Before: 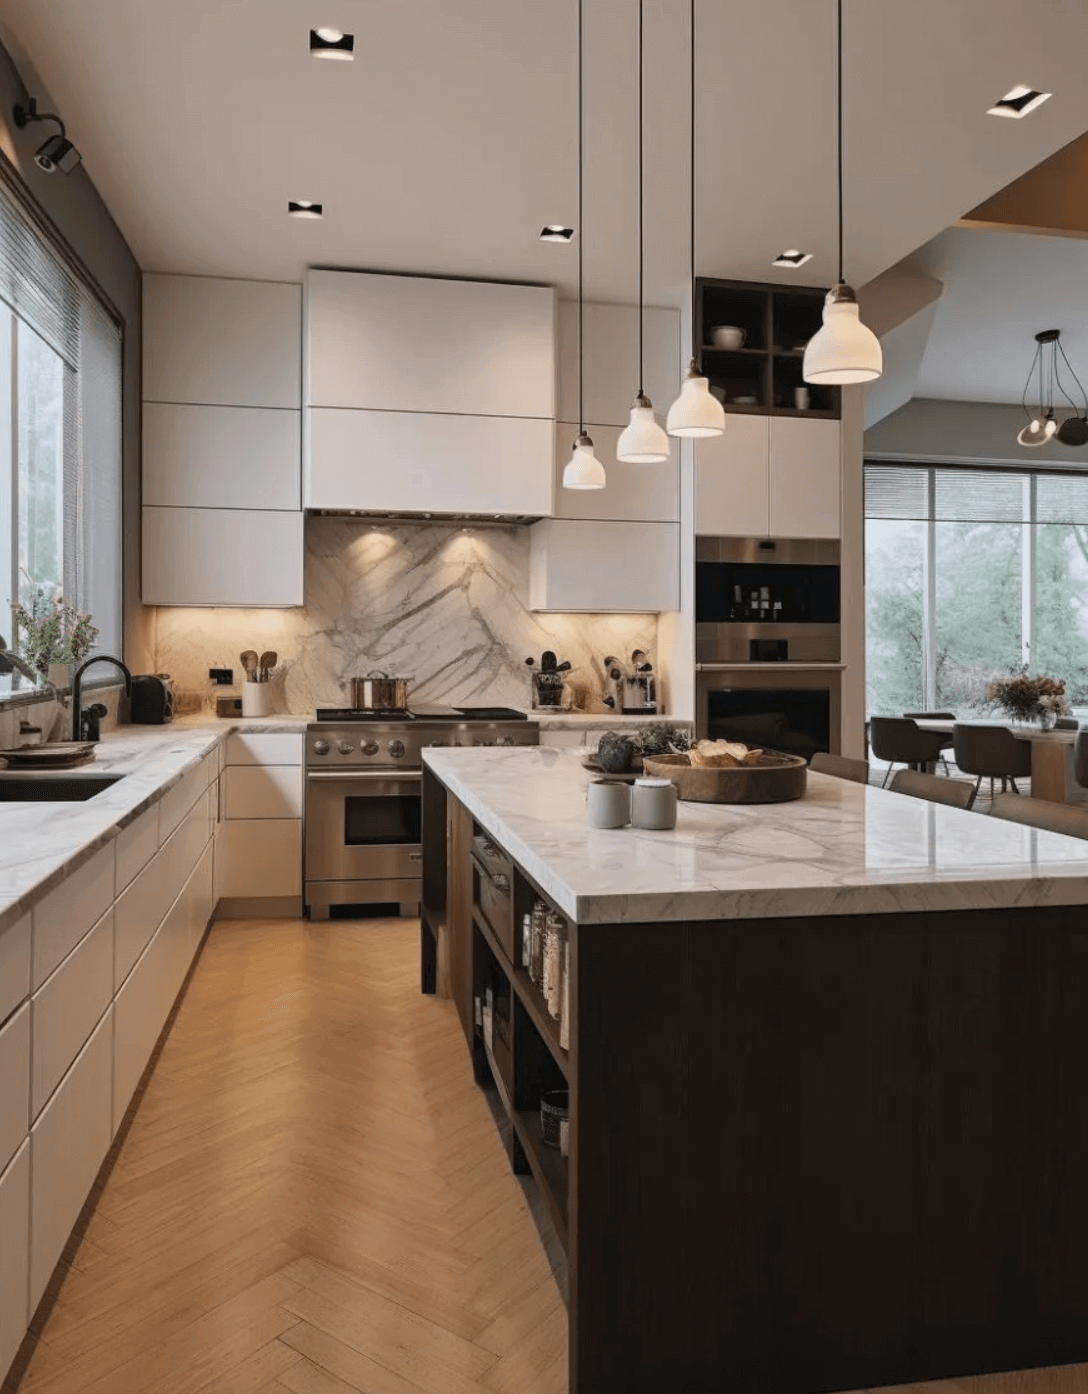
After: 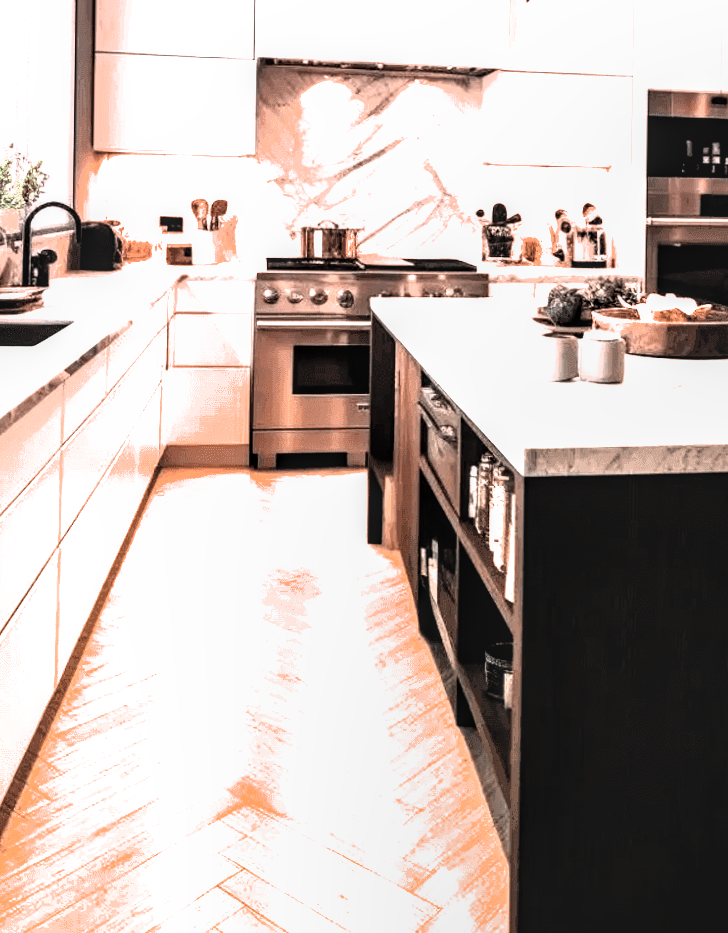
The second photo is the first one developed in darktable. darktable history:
local contrast: detail 130%
exposure: black level correction 0, exposure 1.6 EV, compensate exposure bias true, compensate highlight preservation false
color contrast: blue-yellow contrast 0.62
color balance rgb: linear chroma grading › global chroma 50%, perceptual saturation grading › global saturation 2.34%, global vibrance 6.64%, contrast 12.71%, saturation formula JzAzBz (2021)
fill light: on, module defaults
crop and rotate: angle -0.82°, left 3.85%, top 31.828%, right 27.992%
filmic rgb: black relative exposure -8.2 EV, white relative exposure 2.2 EV, threshold 3 EV, hardness 7.11, latitude 85.74%, contrast 1.696, highlights saturation mix -4%, shadows ↔ highlights balance -2.69%, color science v5 (2021), contrast in shadows safe, contrast in highlights safe, enable highlight reconstruction true
graduated density: density 0.38 EV, hardness 21%, rotation -6.11°, saturation 32%
